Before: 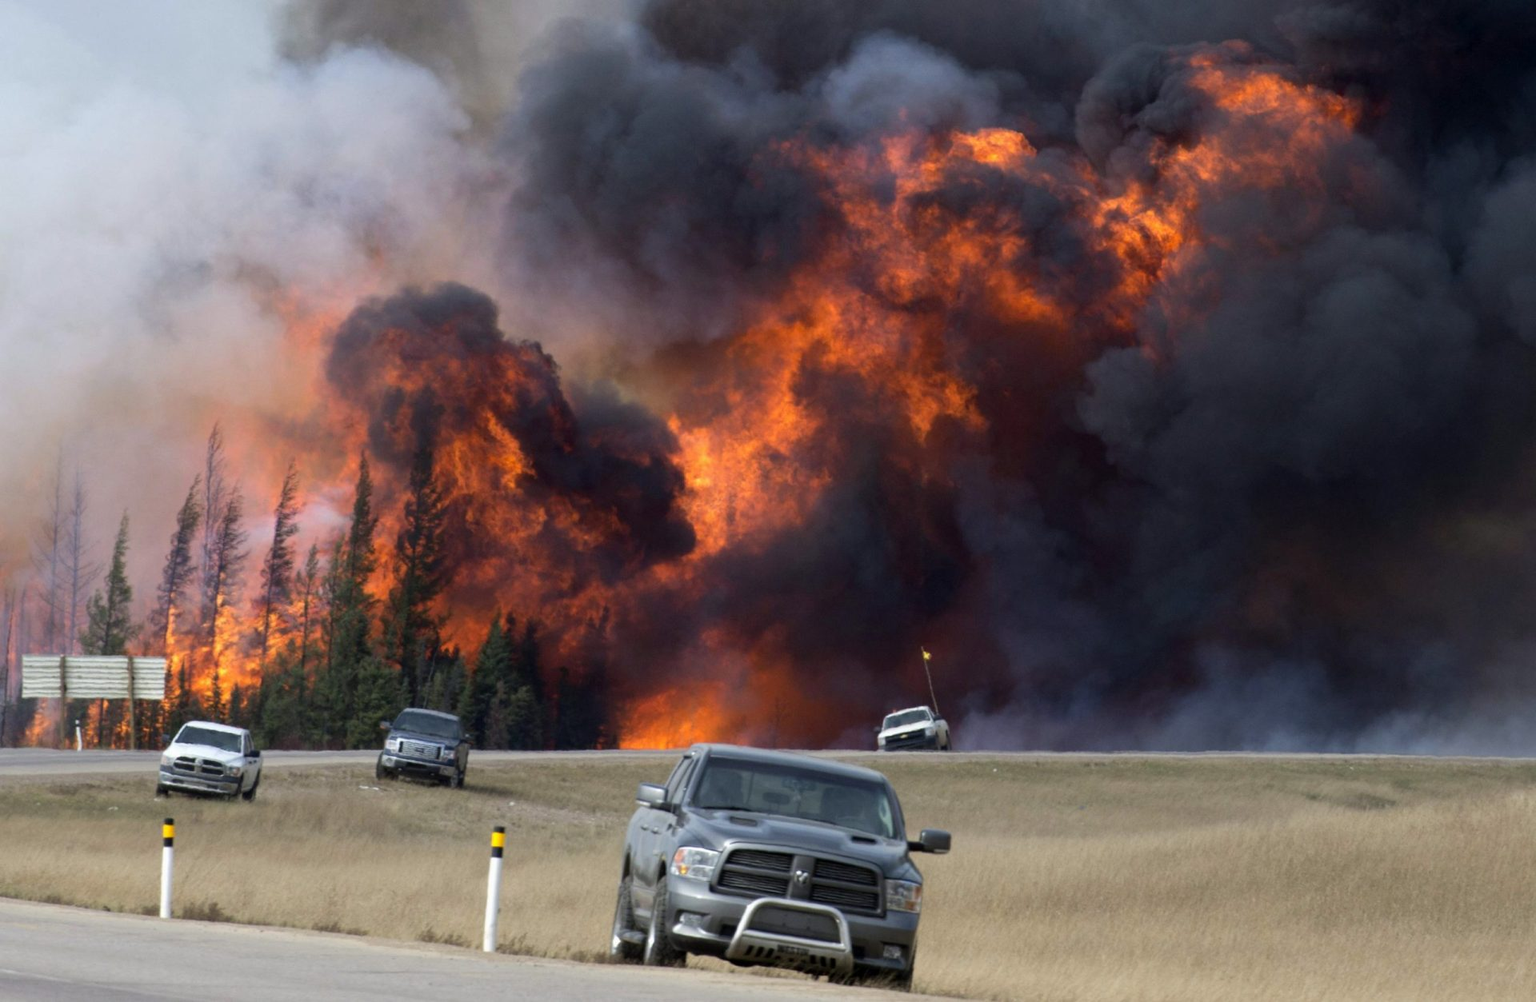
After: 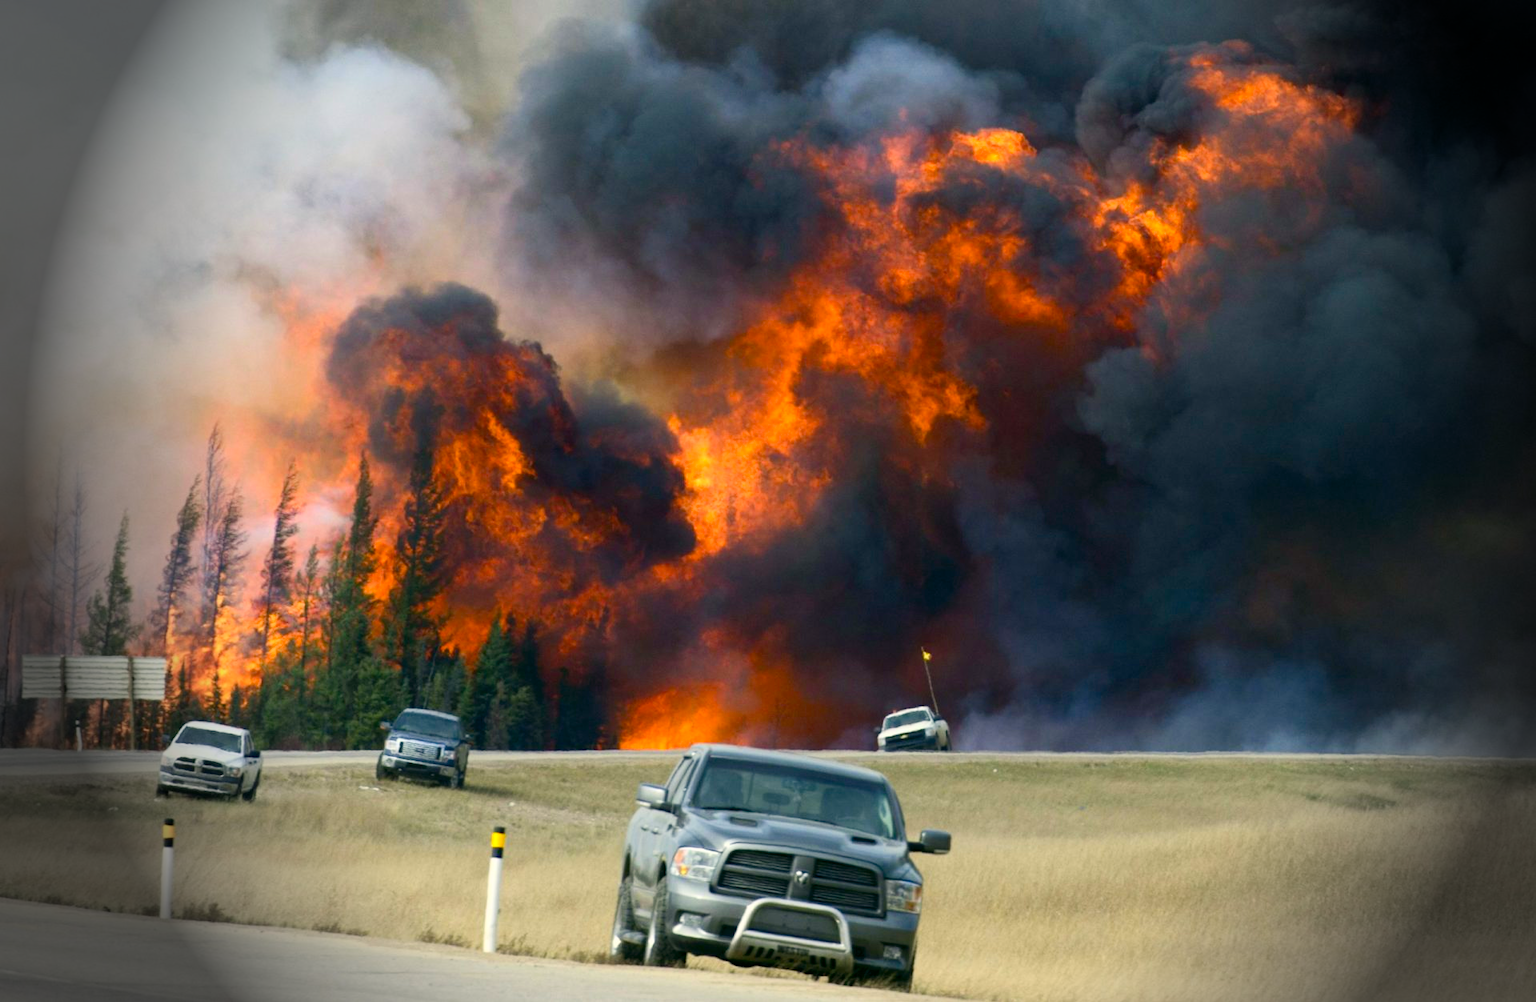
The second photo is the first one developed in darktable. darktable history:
color balance rgb: perceptual saturation grading › global saturation 20%, perceptual saturation grading › highlights -25%, perceptual saturation grading › shadows 25%
color correction: highlights a* -0.482, highlights b* 9.48, shadows a* -9.48, shadows b* 0.803
contrast brightness saturation: contrast 0.2, brightness 0.16, saturation 0.22
vignetting: fall-off start 76.42%, fall-off radius 27.36%, brightness -0.872, center (0.037, -0.09), width/height ratio 0.971
